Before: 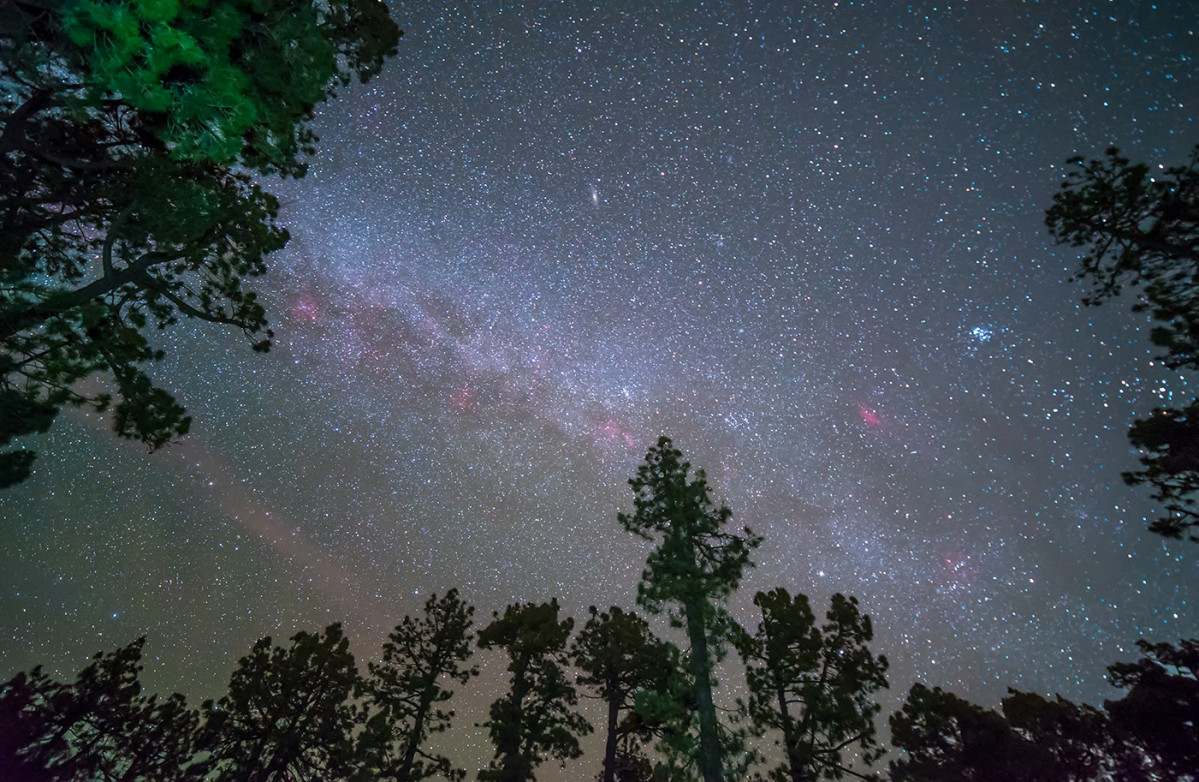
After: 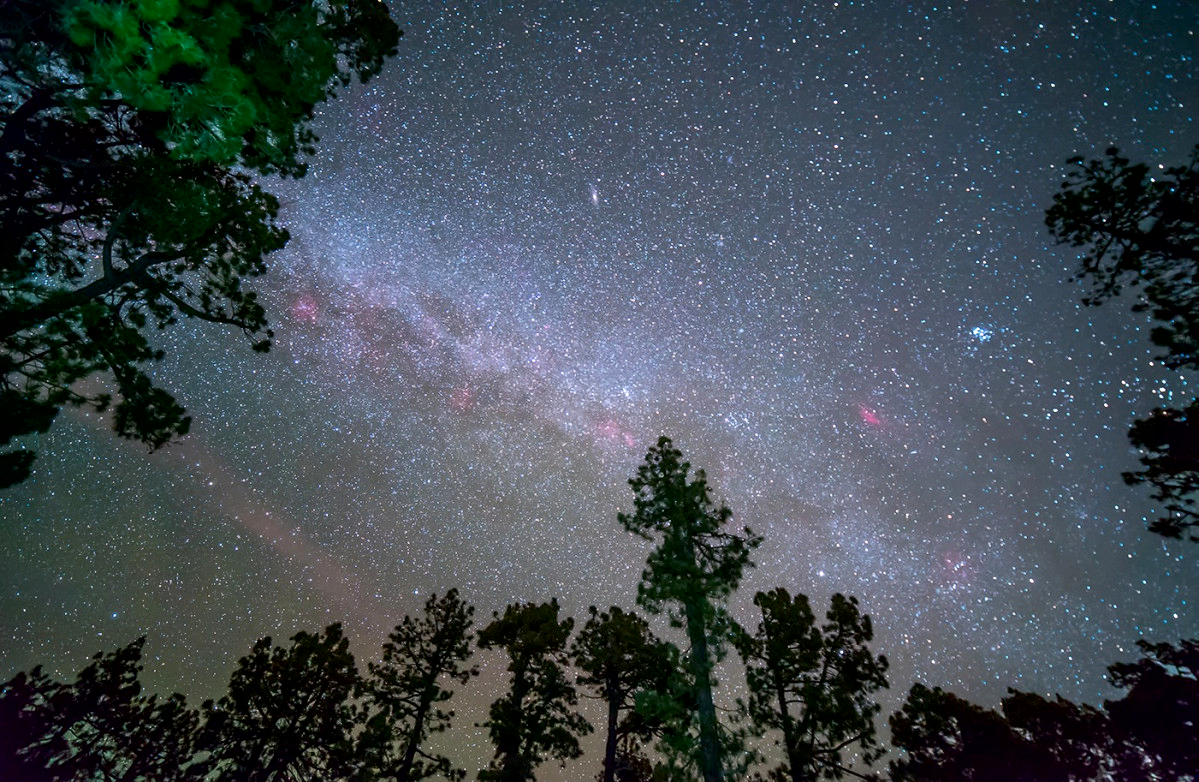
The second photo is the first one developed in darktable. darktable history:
contrast brightness saturation: contrast 0.135
exposure: black level correction 0.005, exposure 0.285 EV, compensate highlight preservation false
tone equalizer: edges refinement/feathering 500, mask exposure compensation -1.57 EV, preserve details no
